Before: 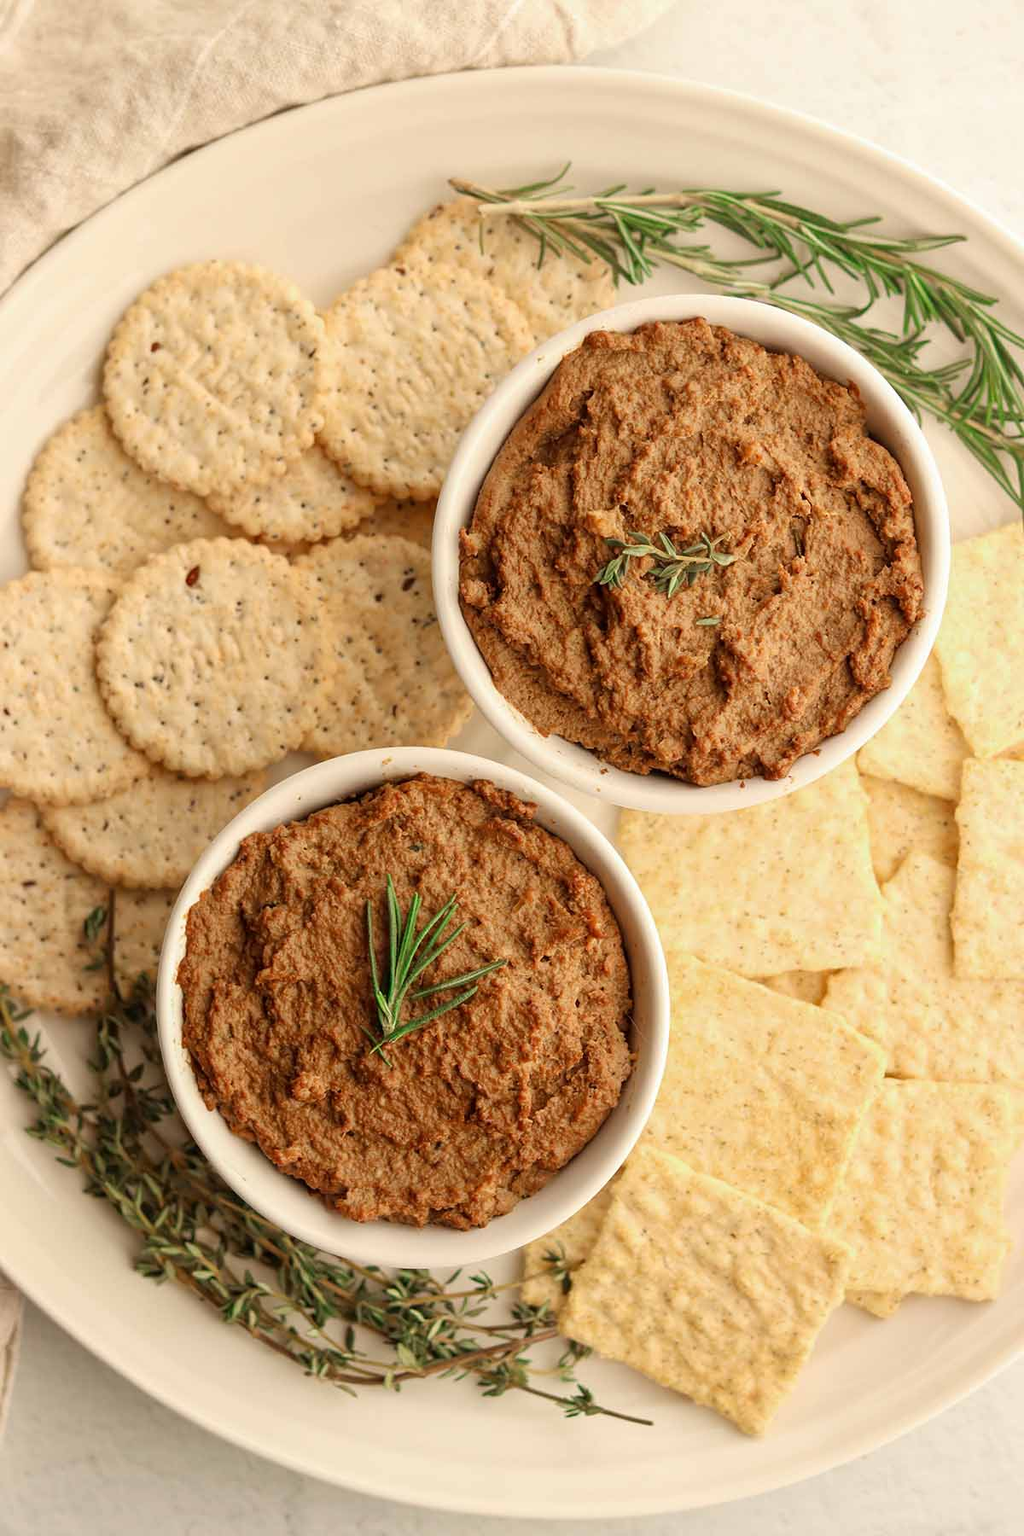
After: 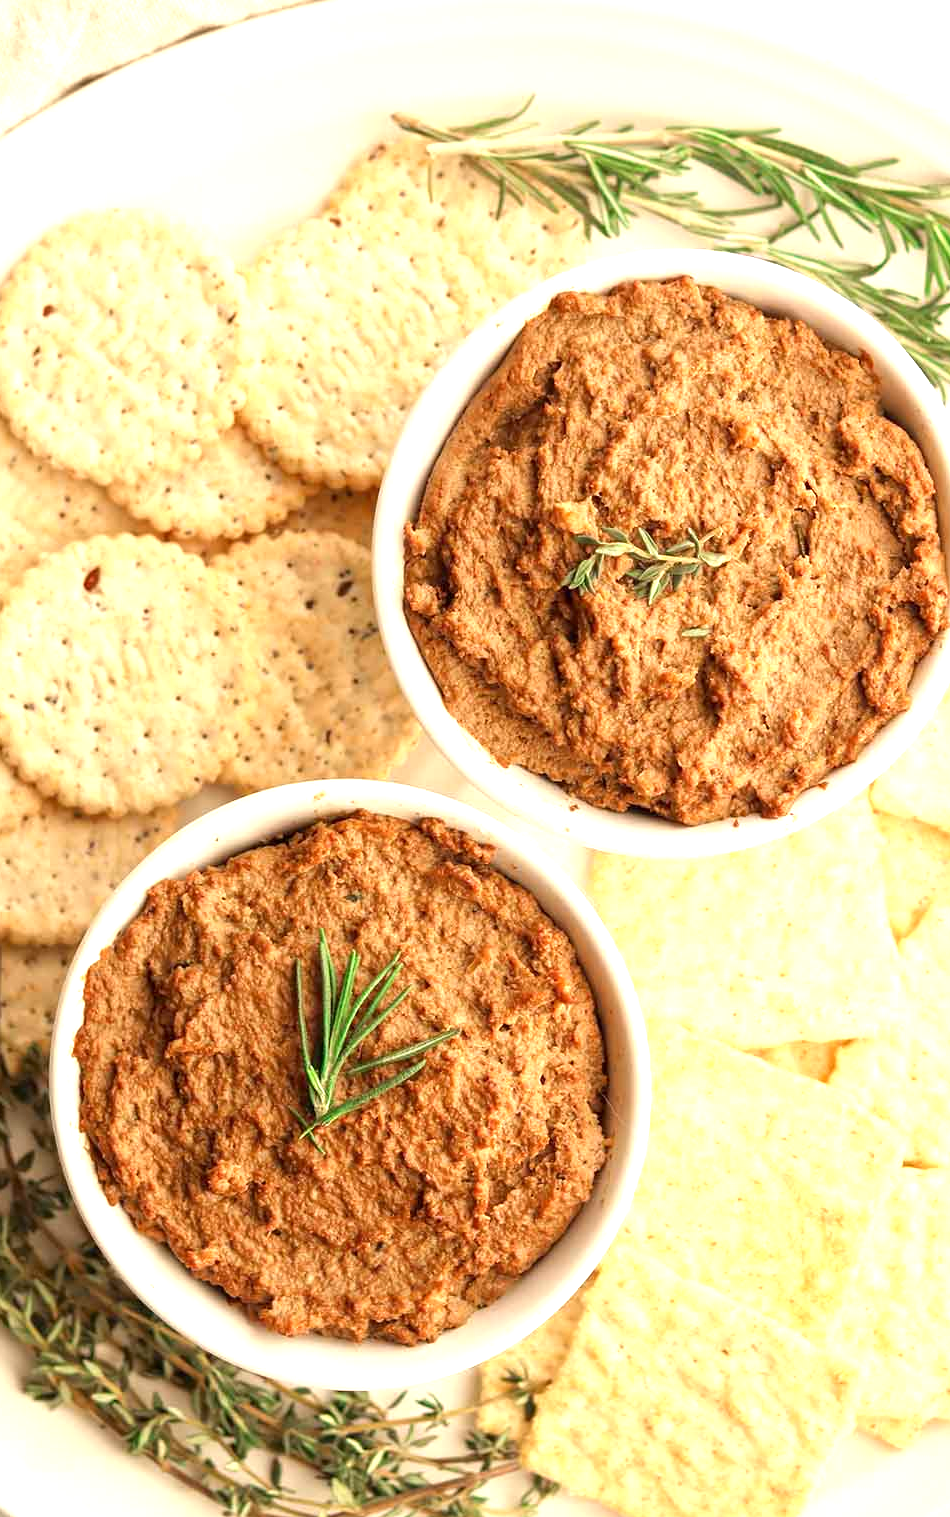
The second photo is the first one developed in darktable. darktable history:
crop: left 11.225%, top 5.381%, right 9.565%, bottom 10.314%
exposure: exposure 1 EV, compensate highlight preservation false
